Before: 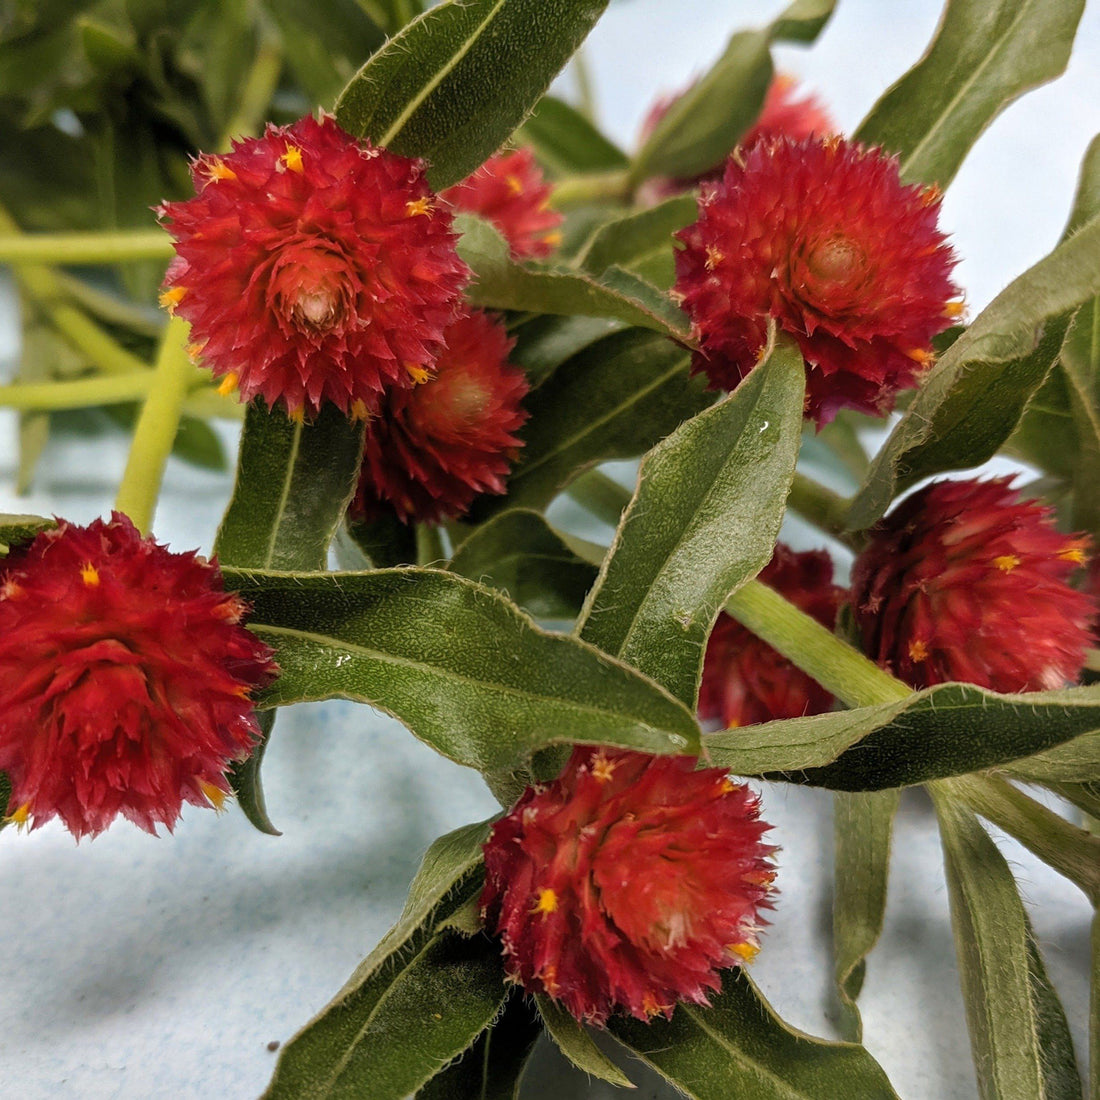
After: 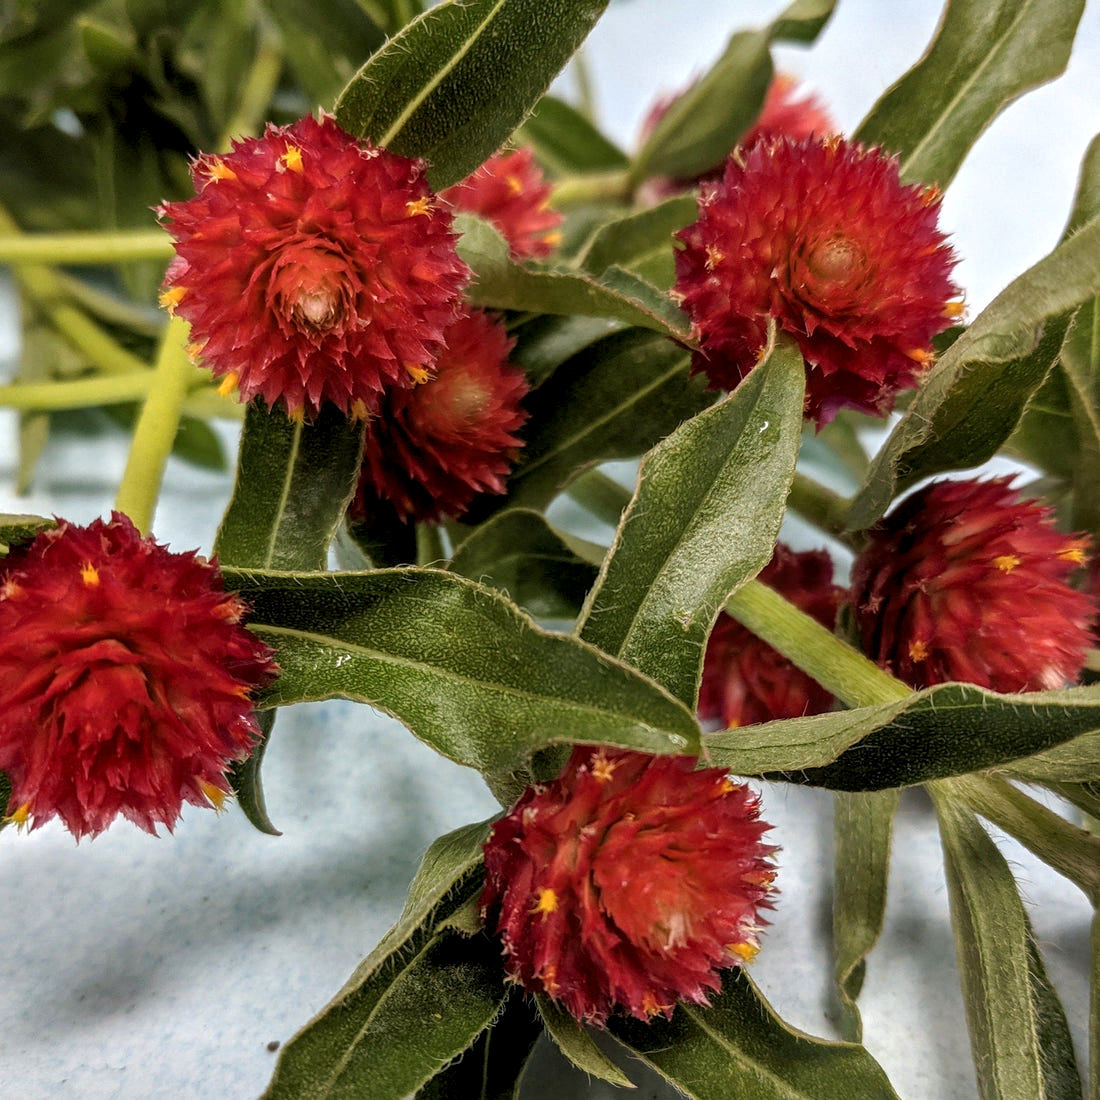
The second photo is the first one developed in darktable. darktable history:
local contrast: highlights 40%, shadows 62%, detail 136%, midtone range 0.512
